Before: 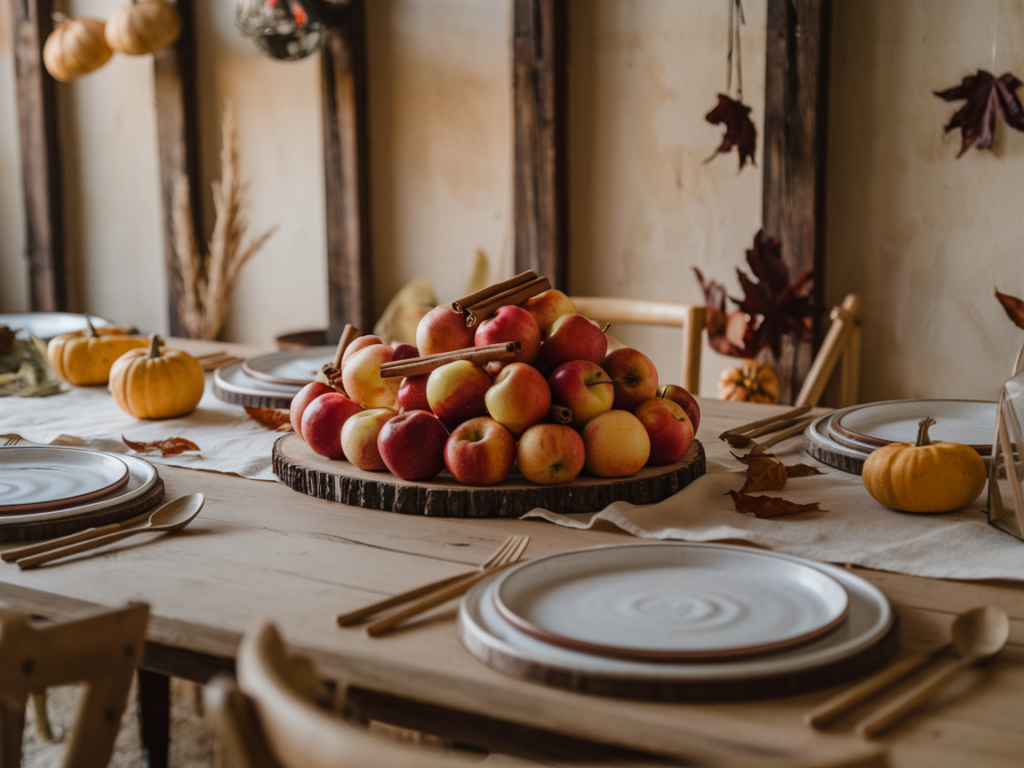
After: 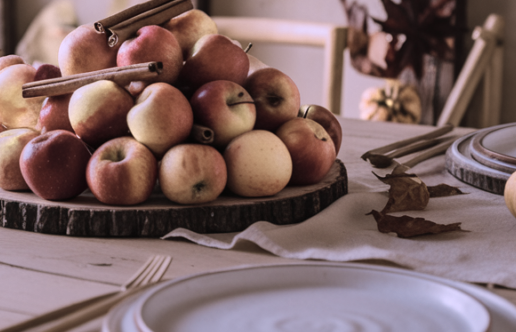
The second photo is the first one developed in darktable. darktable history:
color correction: highlights a* 15.96, highlights b* -20.76
levels: mode automatic, levels [0, 0.476, 0.951]
crop: left 34.972%, top 36.581%, right 14.628%, bottom 20.114%
color zones: curves: ch0 [(0.25, 0.667) (0.758, 0.368)]; ch1 [(0.215, 0.245) (0.761, 0.373)]; ch2 [(0.247, 0.554) (0.761, 0.436)]
